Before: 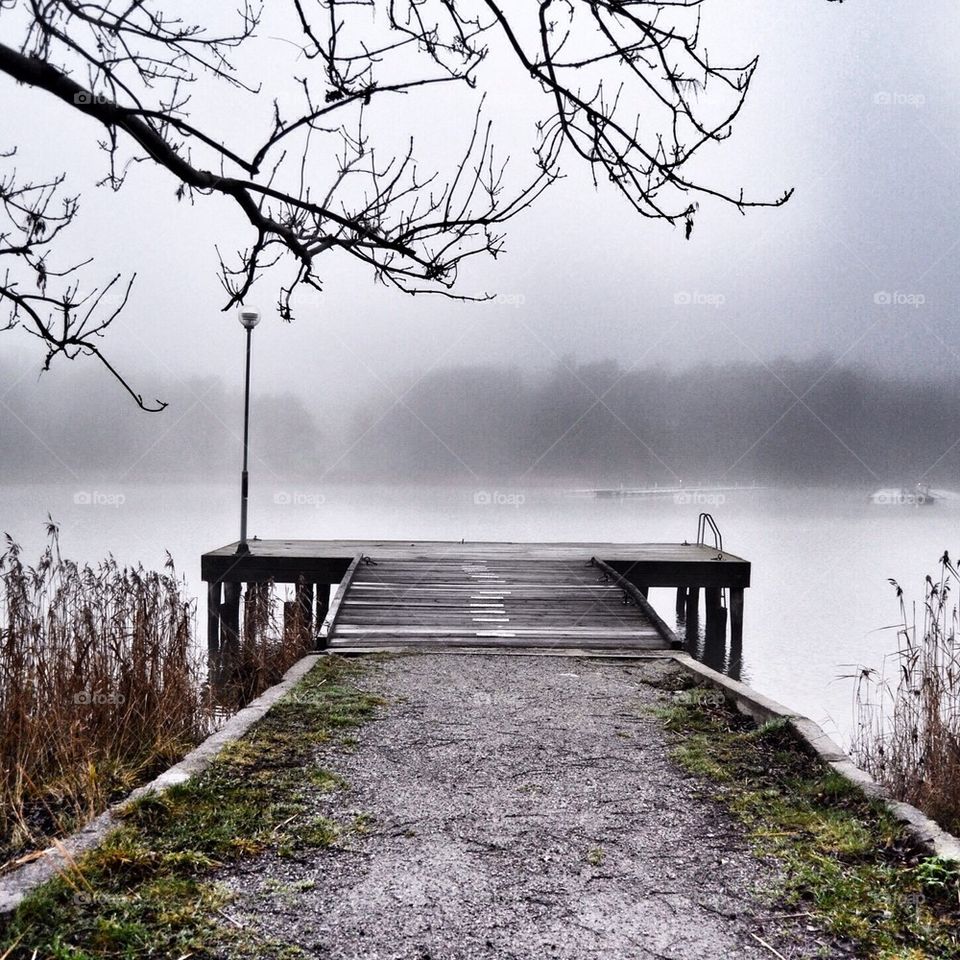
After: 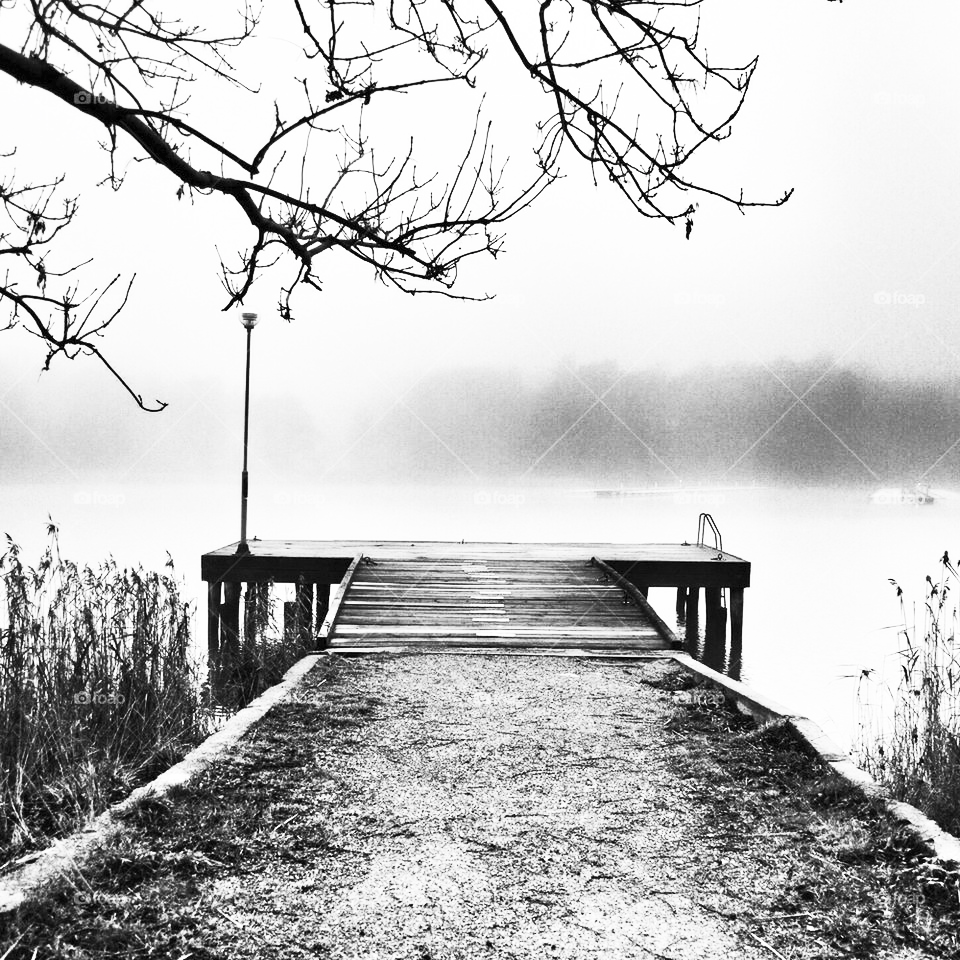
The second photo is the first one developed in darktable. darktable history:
contrast brightness saturation: contrast 0.534, brightness 0.453, saturation -0.999
